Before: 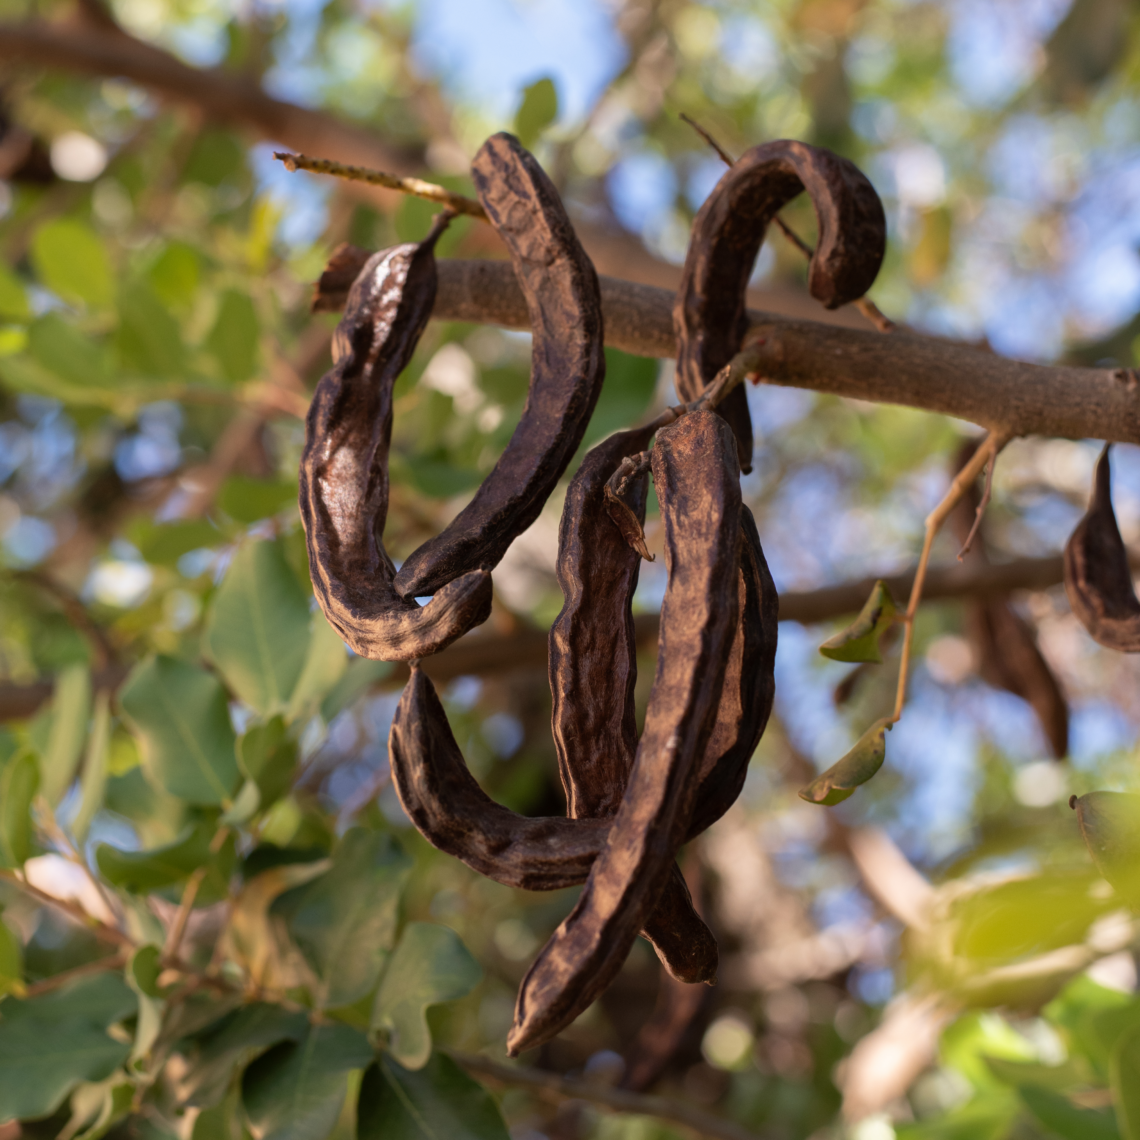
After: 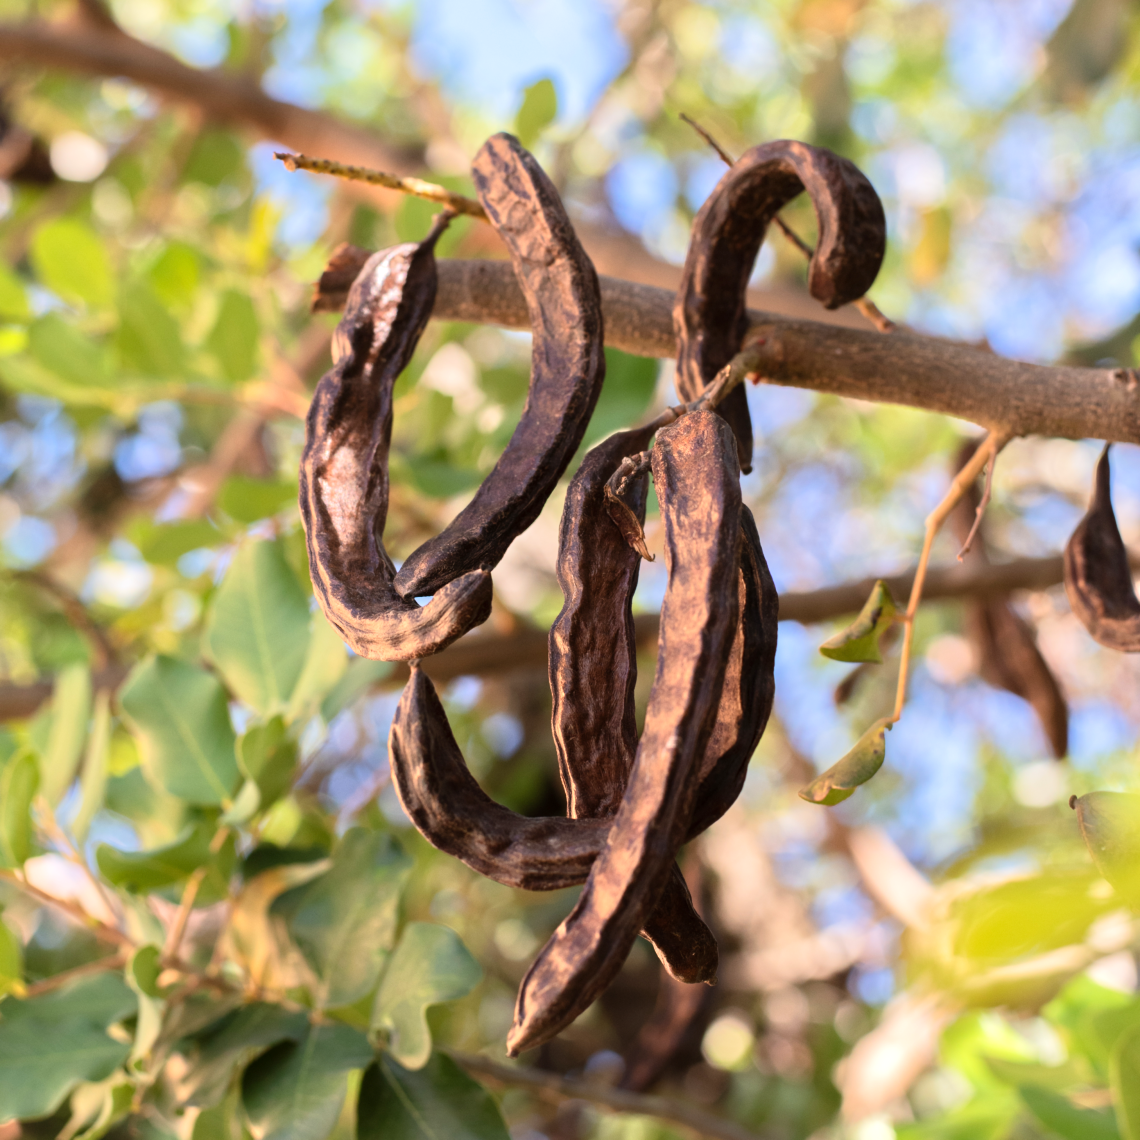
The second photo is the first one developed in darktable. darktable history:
exposure: compensate highlight preservation false
tone equalizer: -7 EV 0.143 EV, -6 EV 0.623 EV, -5 EV 1.13 EV, -4 EV 1.33 EV, -3 EV 1.12 EV, -2 EV 0.6 EV, -1 EV 0.168 EV, edges refinement/feathering 500, mask exposure compensation -1.57 EV, preserve details guided filter
